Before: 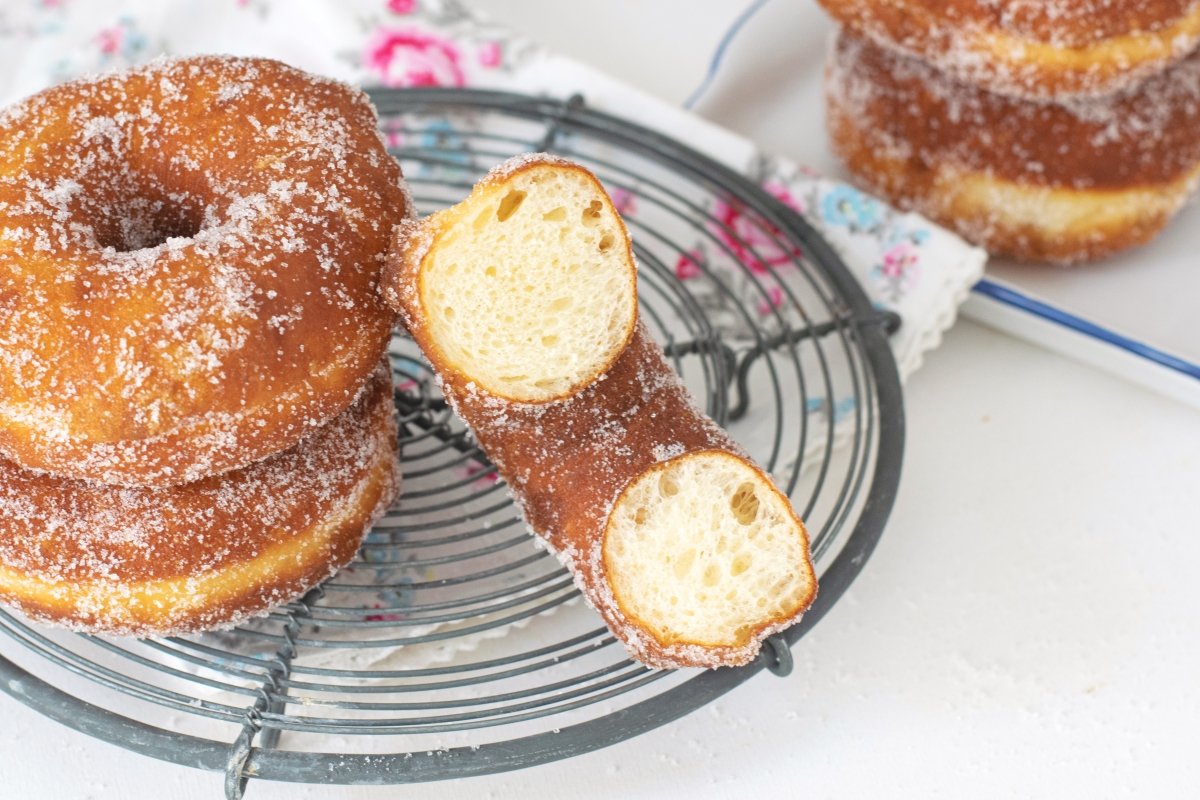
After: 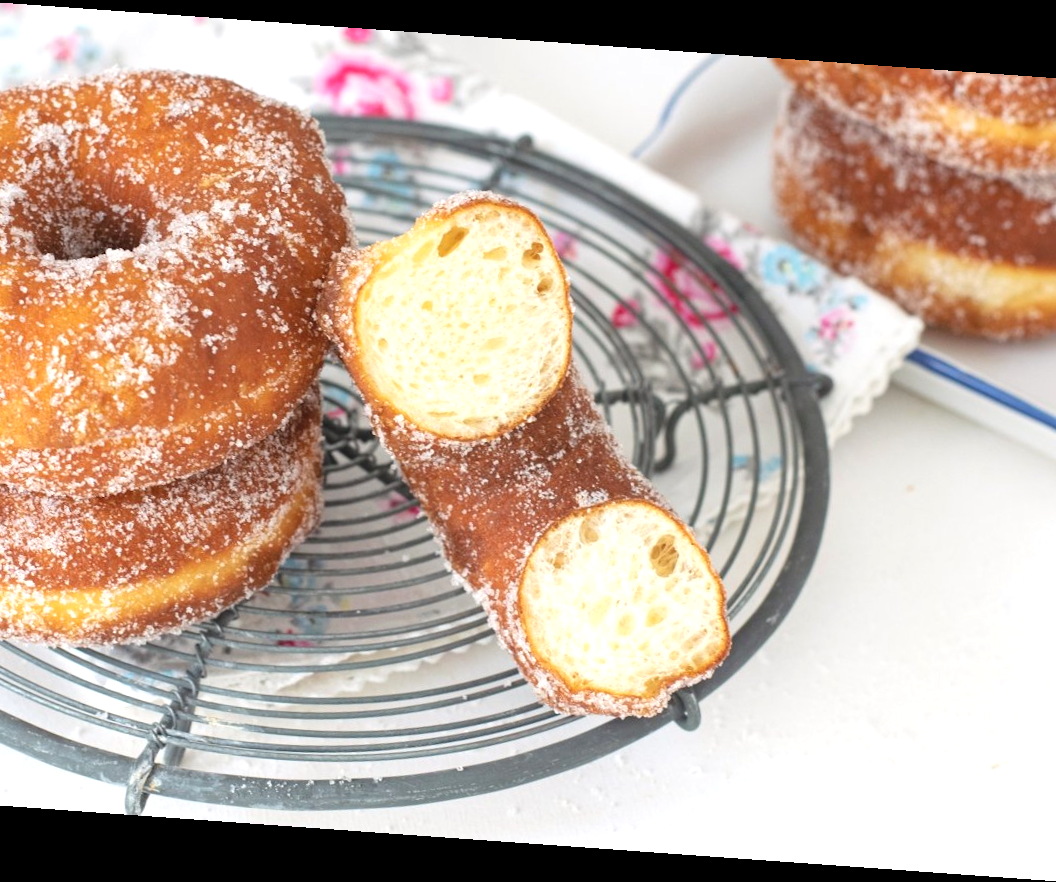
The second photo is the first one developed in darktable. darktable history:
exposure: exposure 0.29 EV, compensate highlight preservation false
crop: left 8.026%, right 7.374%
rotate and perspective: rotation 4.1°, automatic cropping off
